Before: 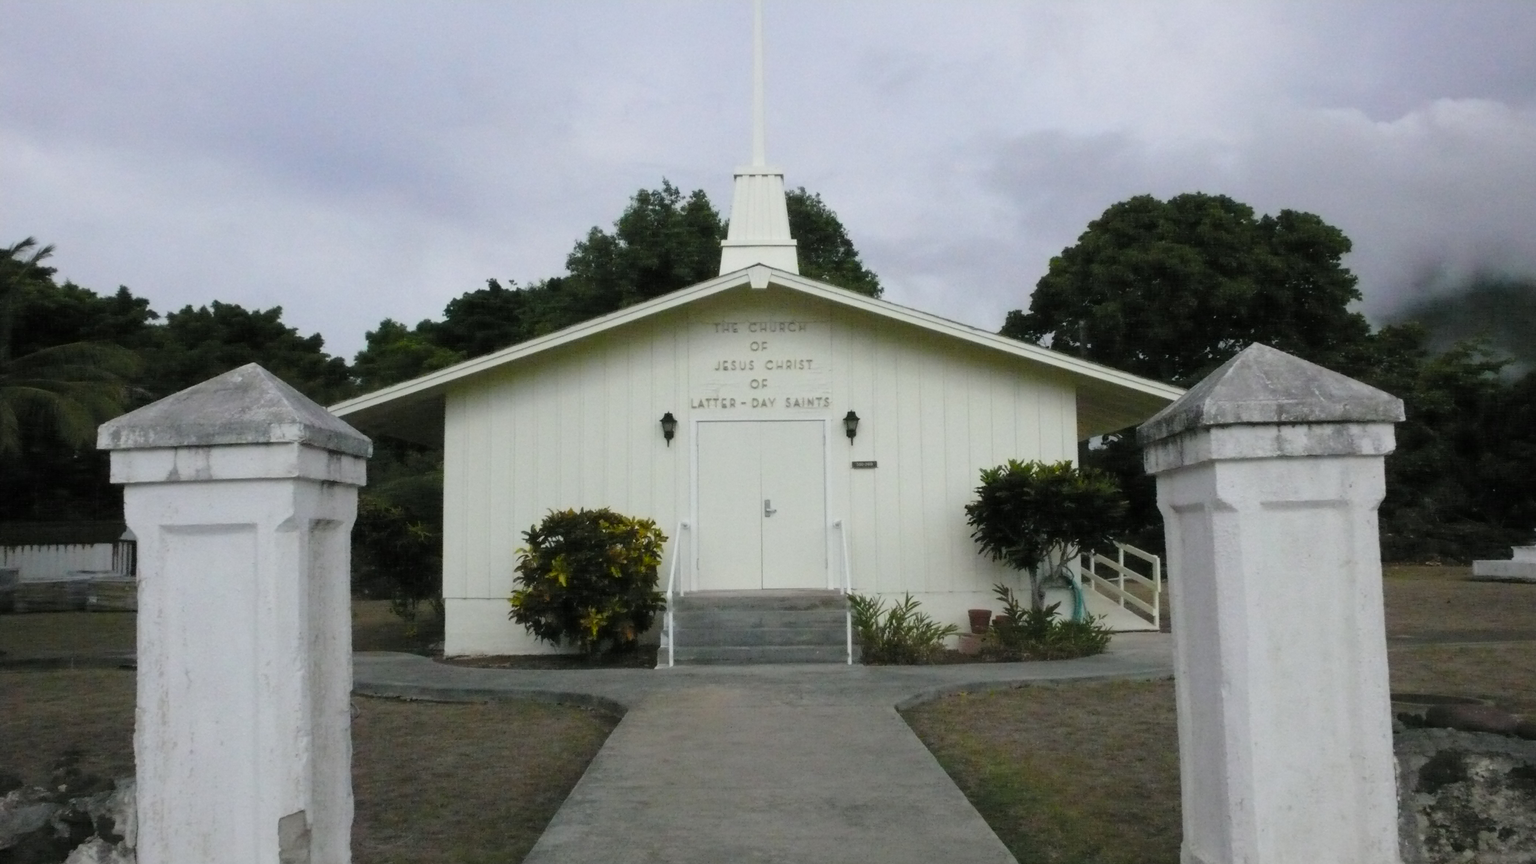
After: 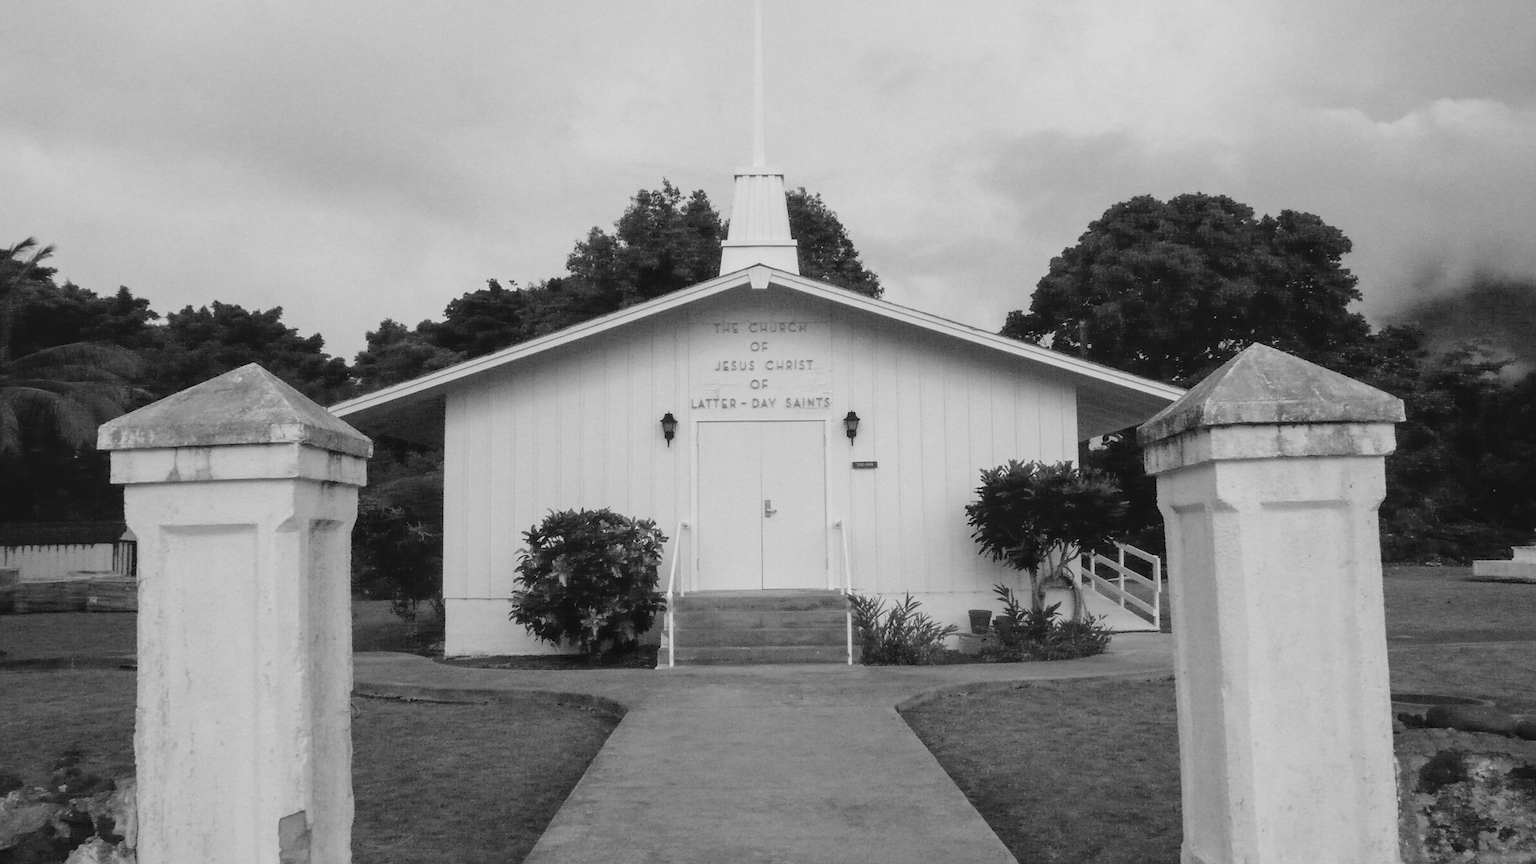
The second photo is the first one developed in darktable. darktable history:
monochrome: a 1.94, b -0.638
sharpen: on, module defaults
local contrast: on, module defaults
contrast brightness saturation: contrast -0.1, brightness 0.05, saturation 0.08
exposure: exposure 0.131 EV, compensate highlight preservation false
color calibration: illuminant as shot in camera, x 0.358, y 0.373, temperature 4628.91 K
